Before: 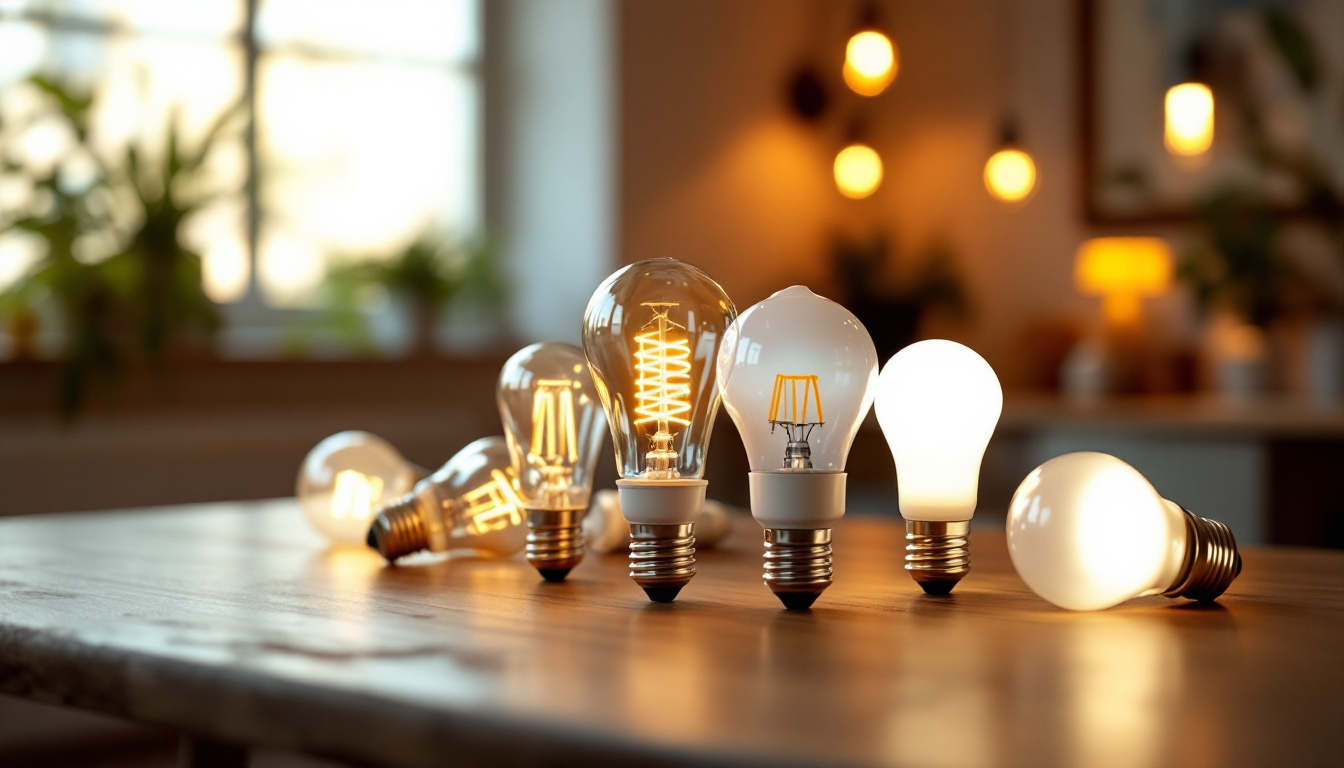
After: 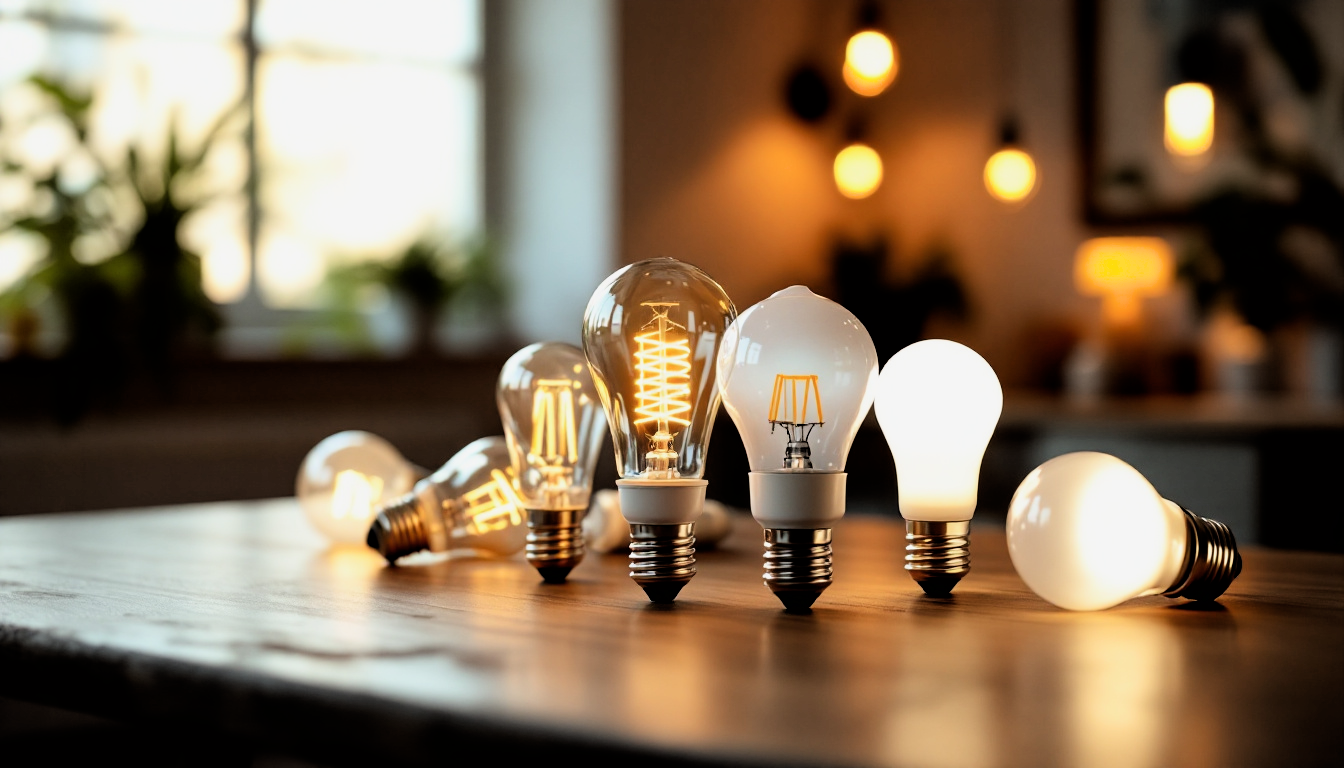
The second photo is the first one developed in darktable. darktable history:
filmic rgb: black relative exposure -4.01 EV, white relative exposure 2.98 EV, threshold 5.99 EV, hardness 3, contrast 1.389, enable highlight reconstruction true
